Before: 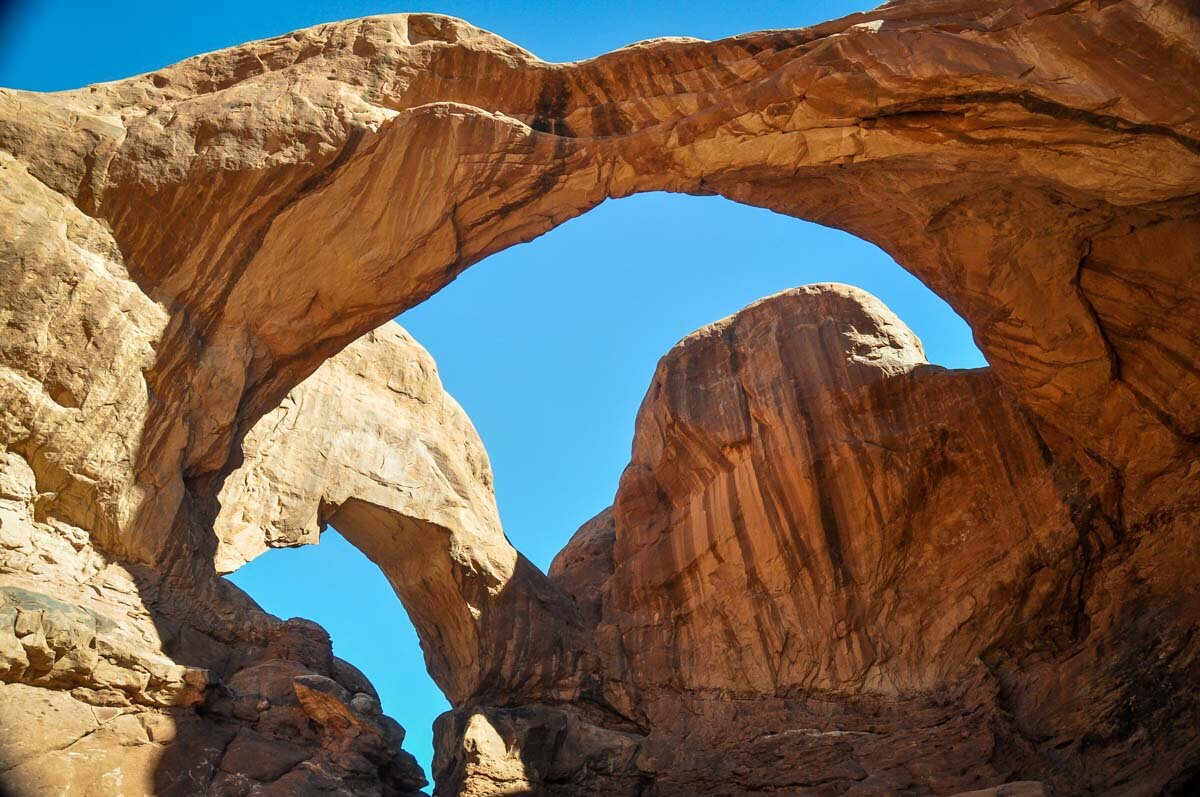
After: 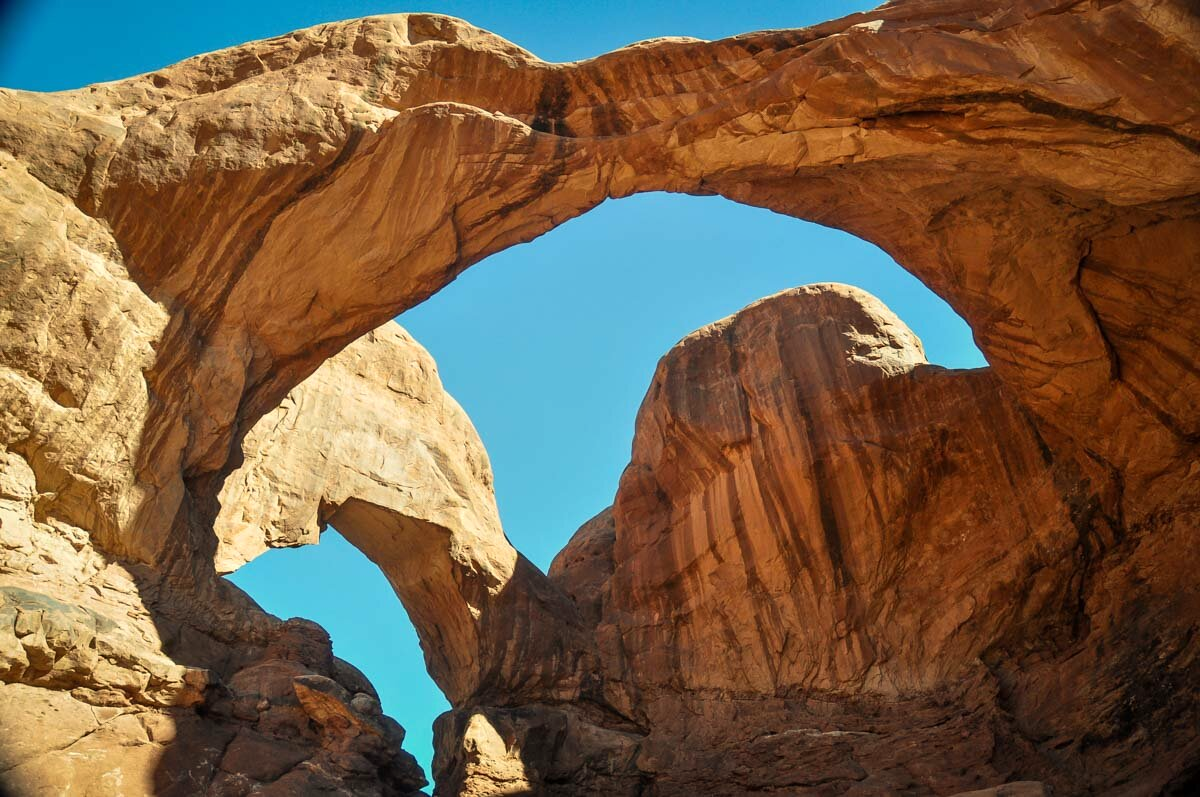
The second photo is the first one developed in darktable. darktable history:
exposure: exposure -0.05 EV
white balance: red 1.029, blue 0.92
tone equalizer: on, module defaults
